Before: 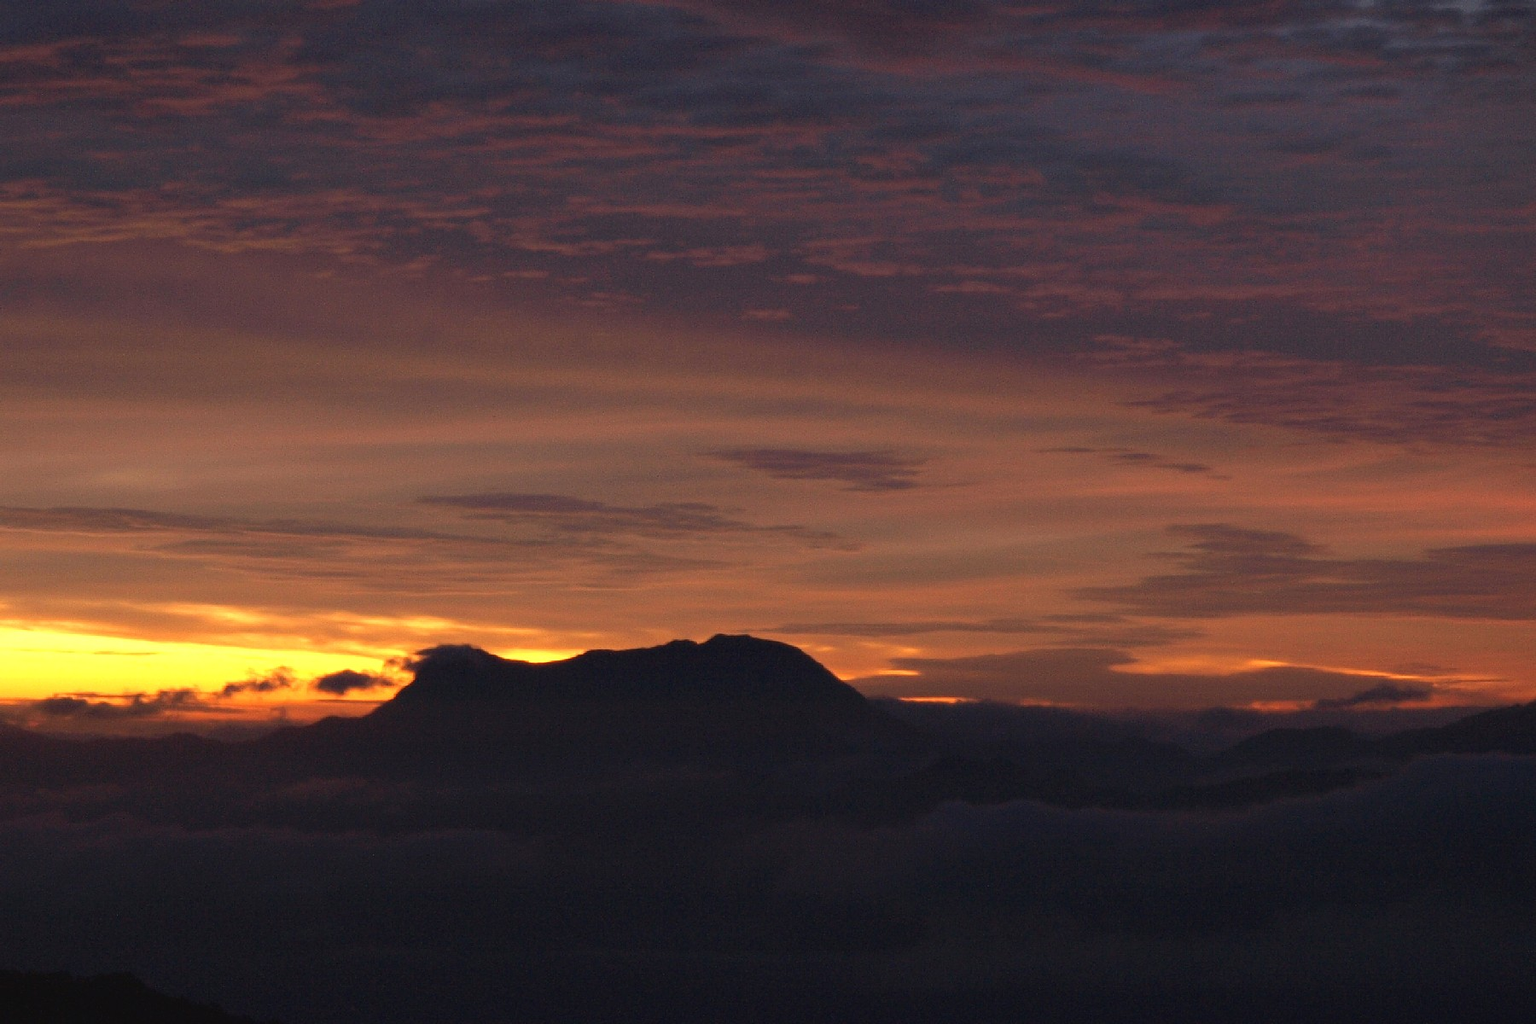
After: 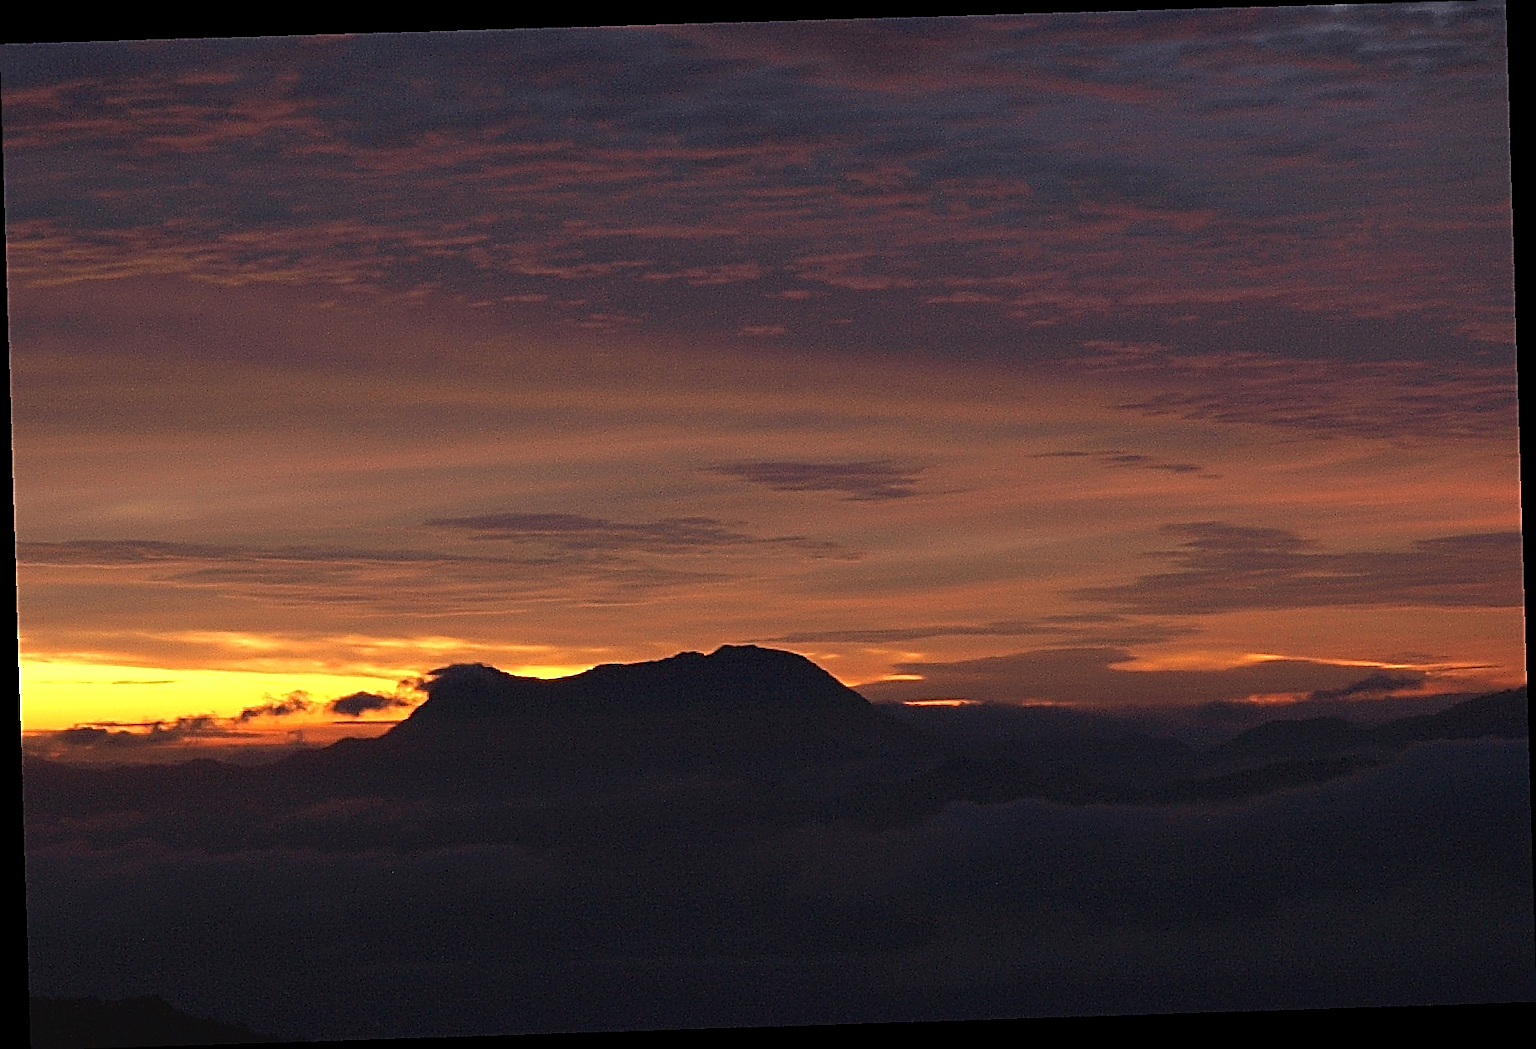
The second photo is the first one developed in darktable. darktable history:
sharpen: amount 1.861
rotate and perspective: rotation -1.77°, lens shift (horizontal) 0.004, automatic cropping off
